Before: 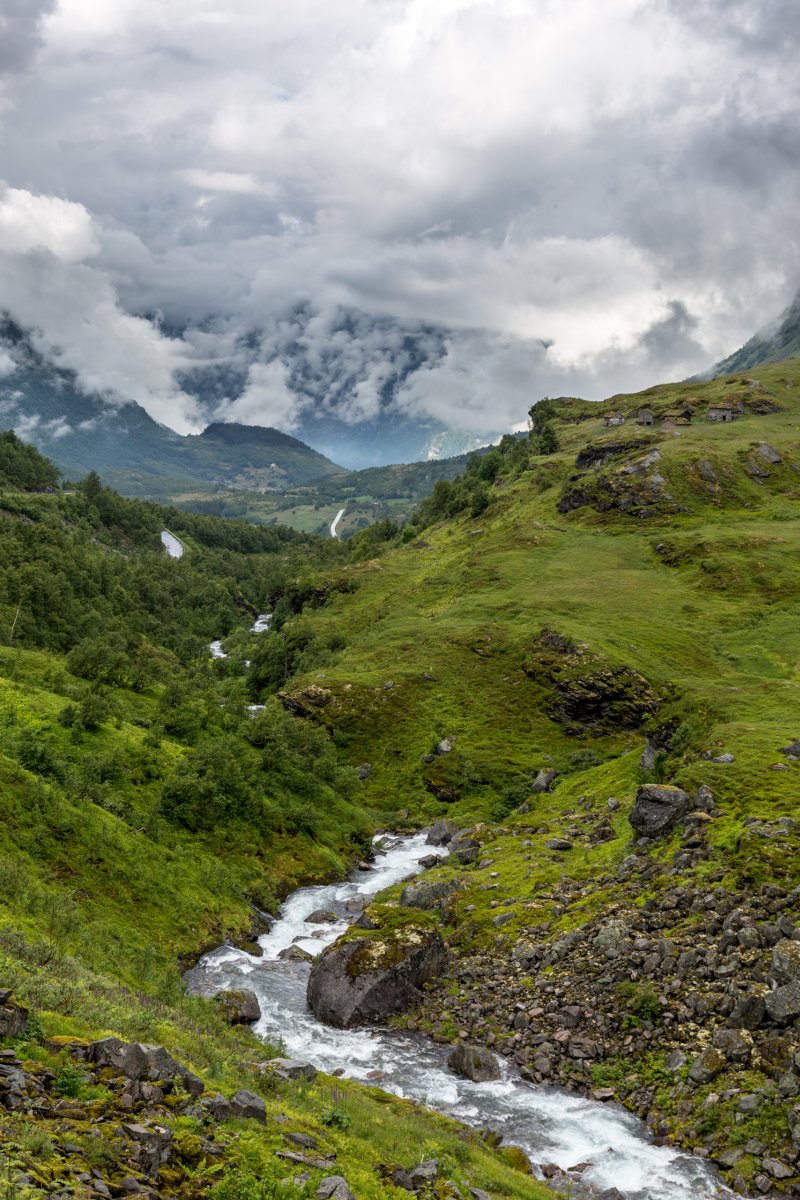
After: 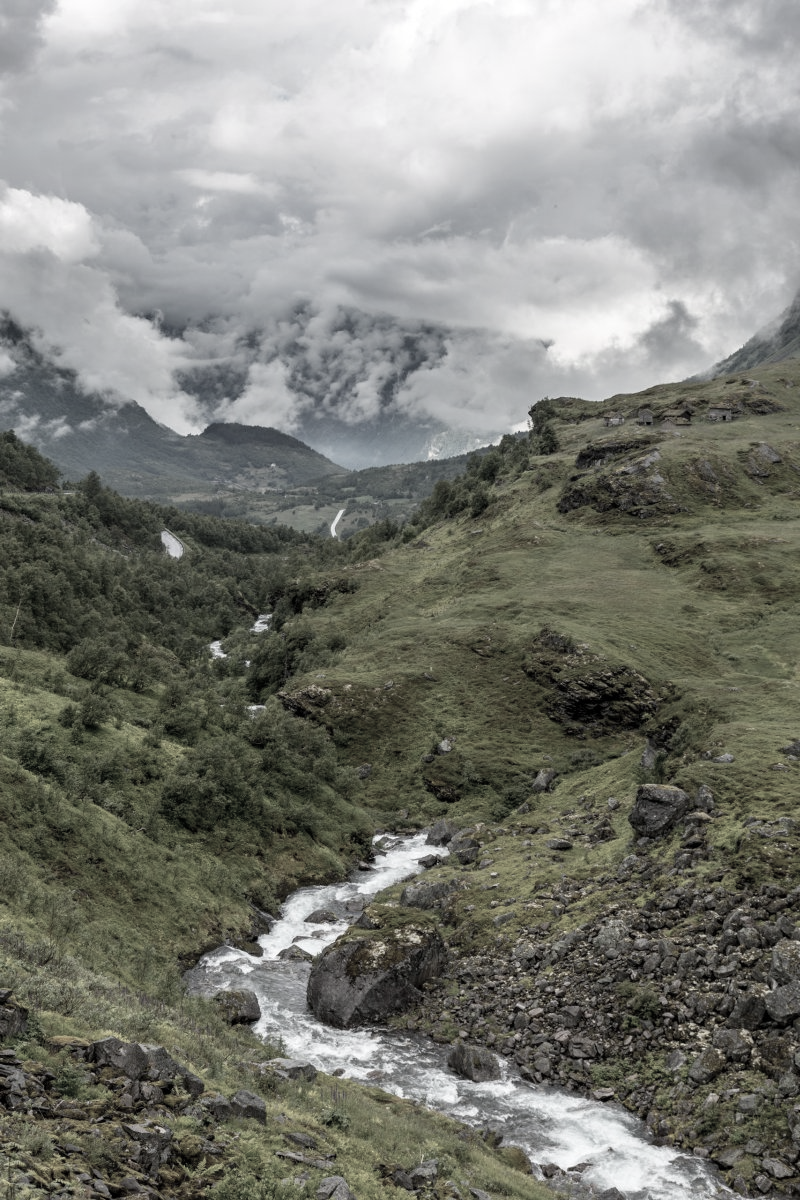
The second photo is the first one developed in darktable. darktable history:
color correction: saturation 0.3
tone equalizer: on, module defaults
